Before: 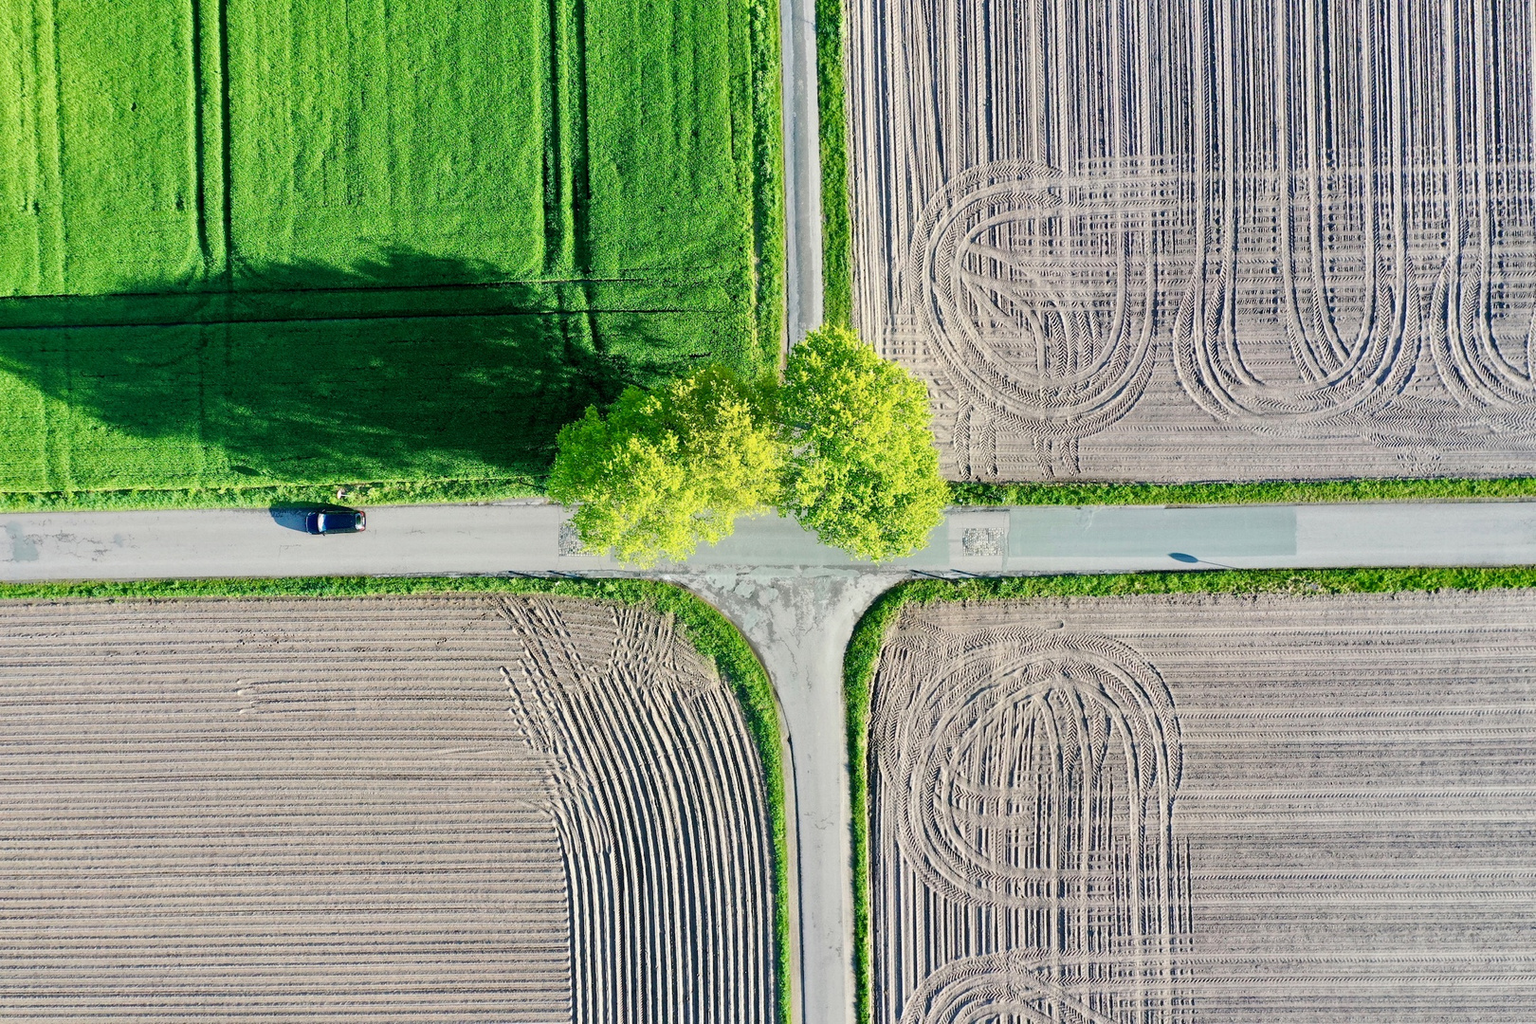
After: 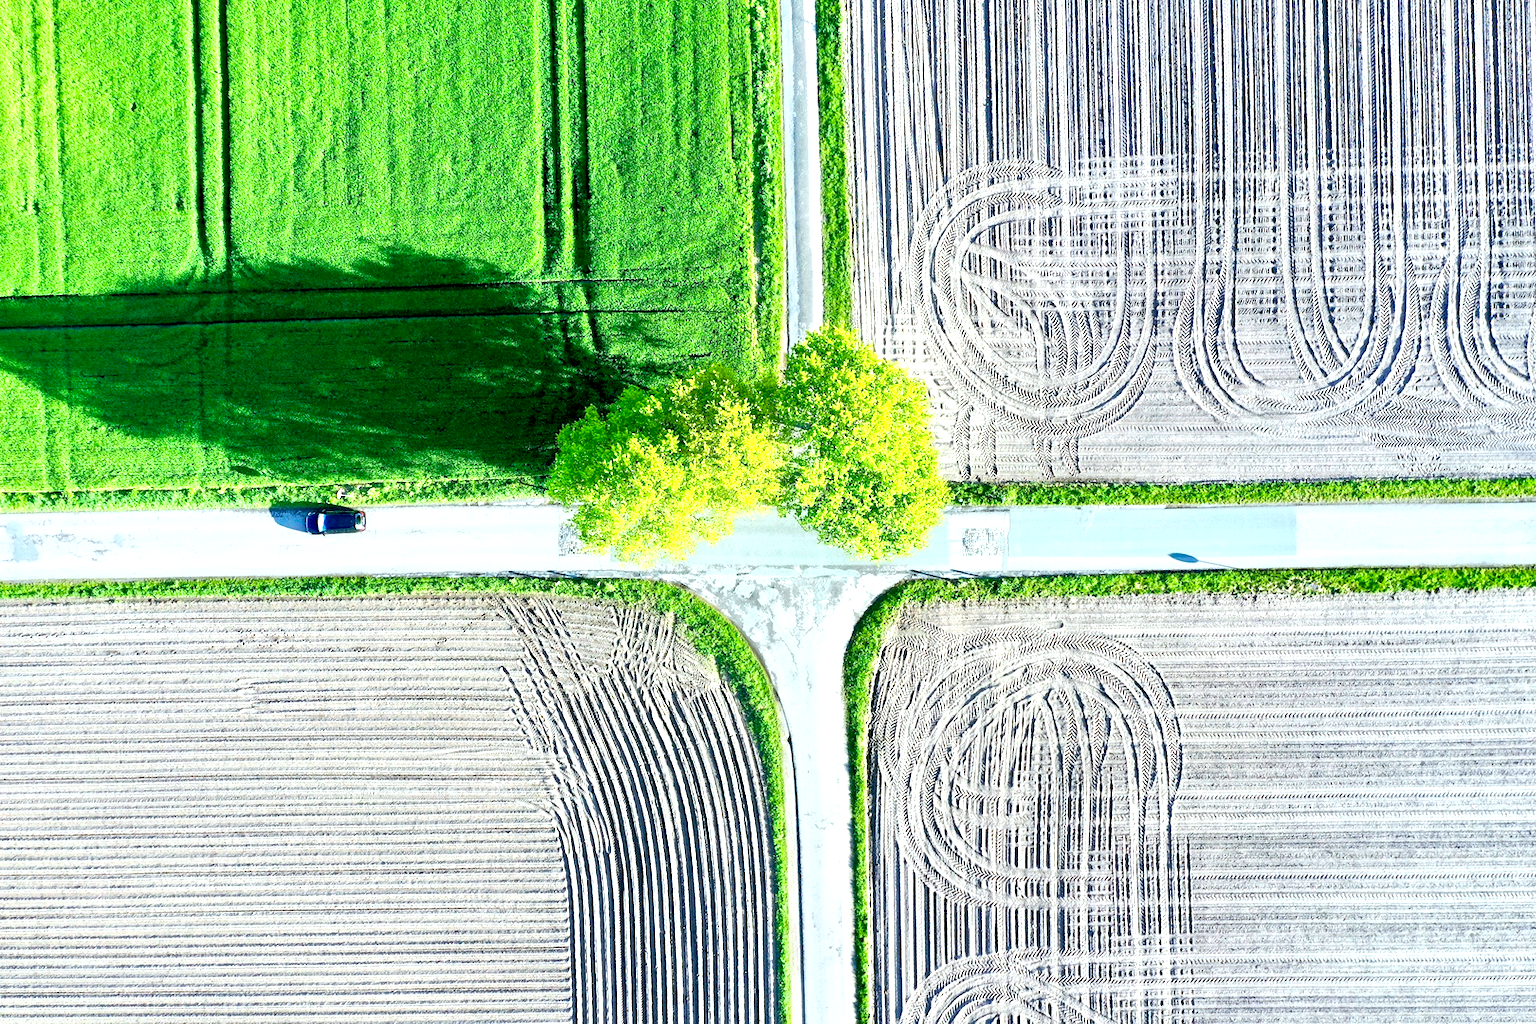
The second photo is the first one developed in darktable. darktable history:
exposure: black level correction 0.001, exposure 1.05 EV, compensate exposure bias true, compensate highlight preservation false
white balance: red 0.925, blue 1.046
